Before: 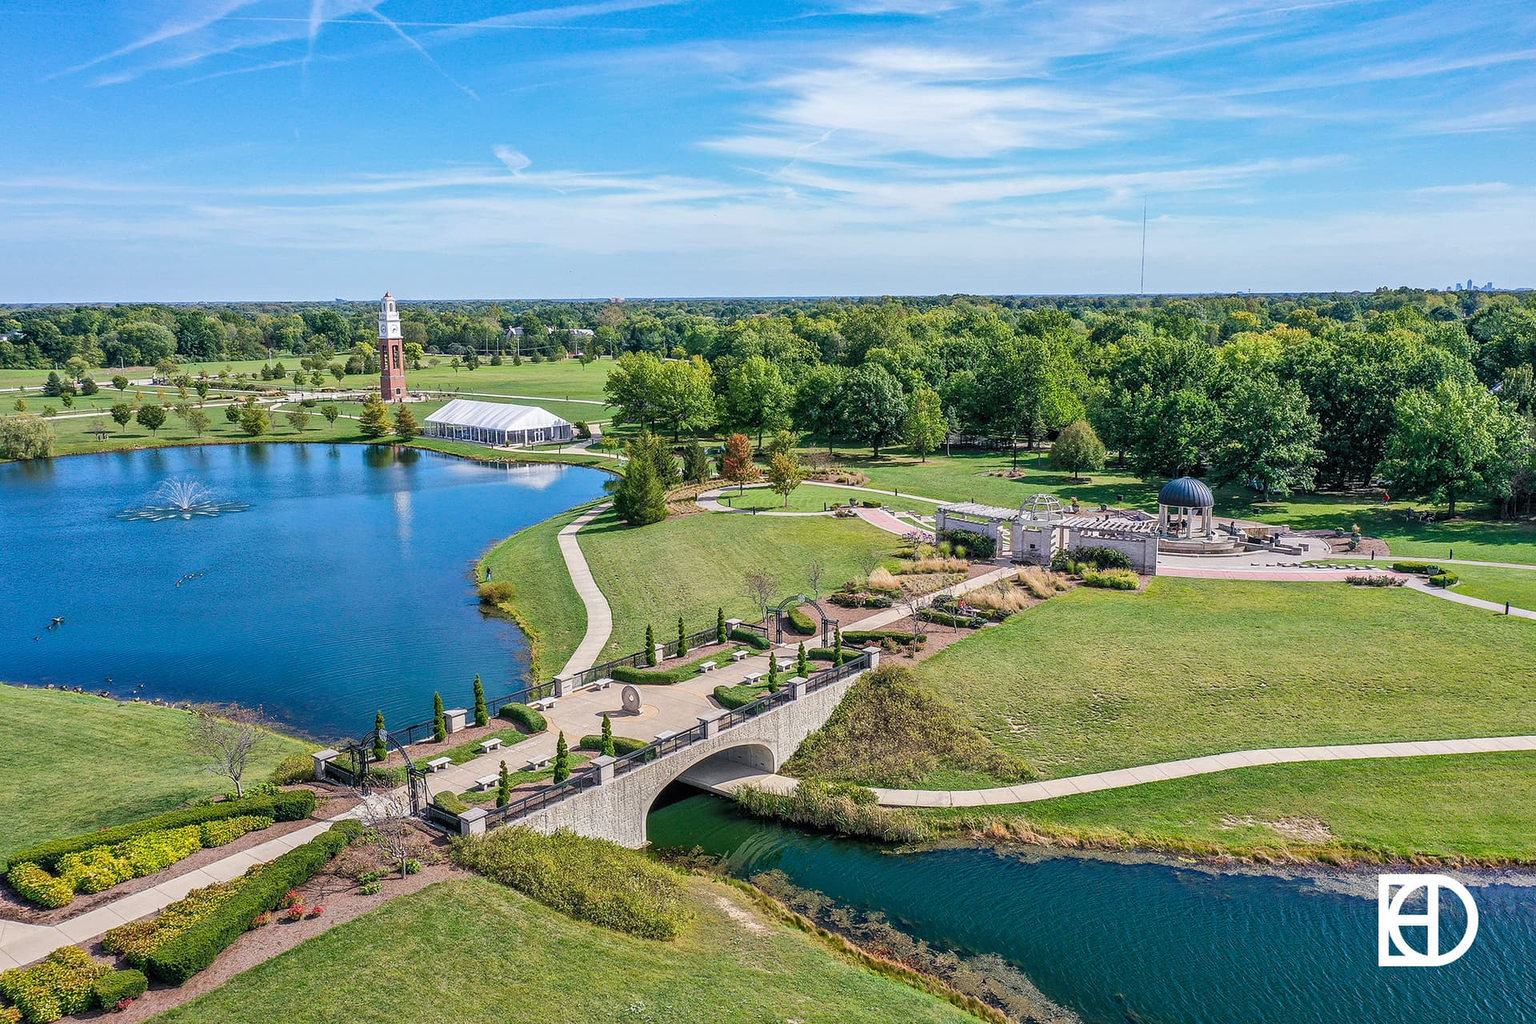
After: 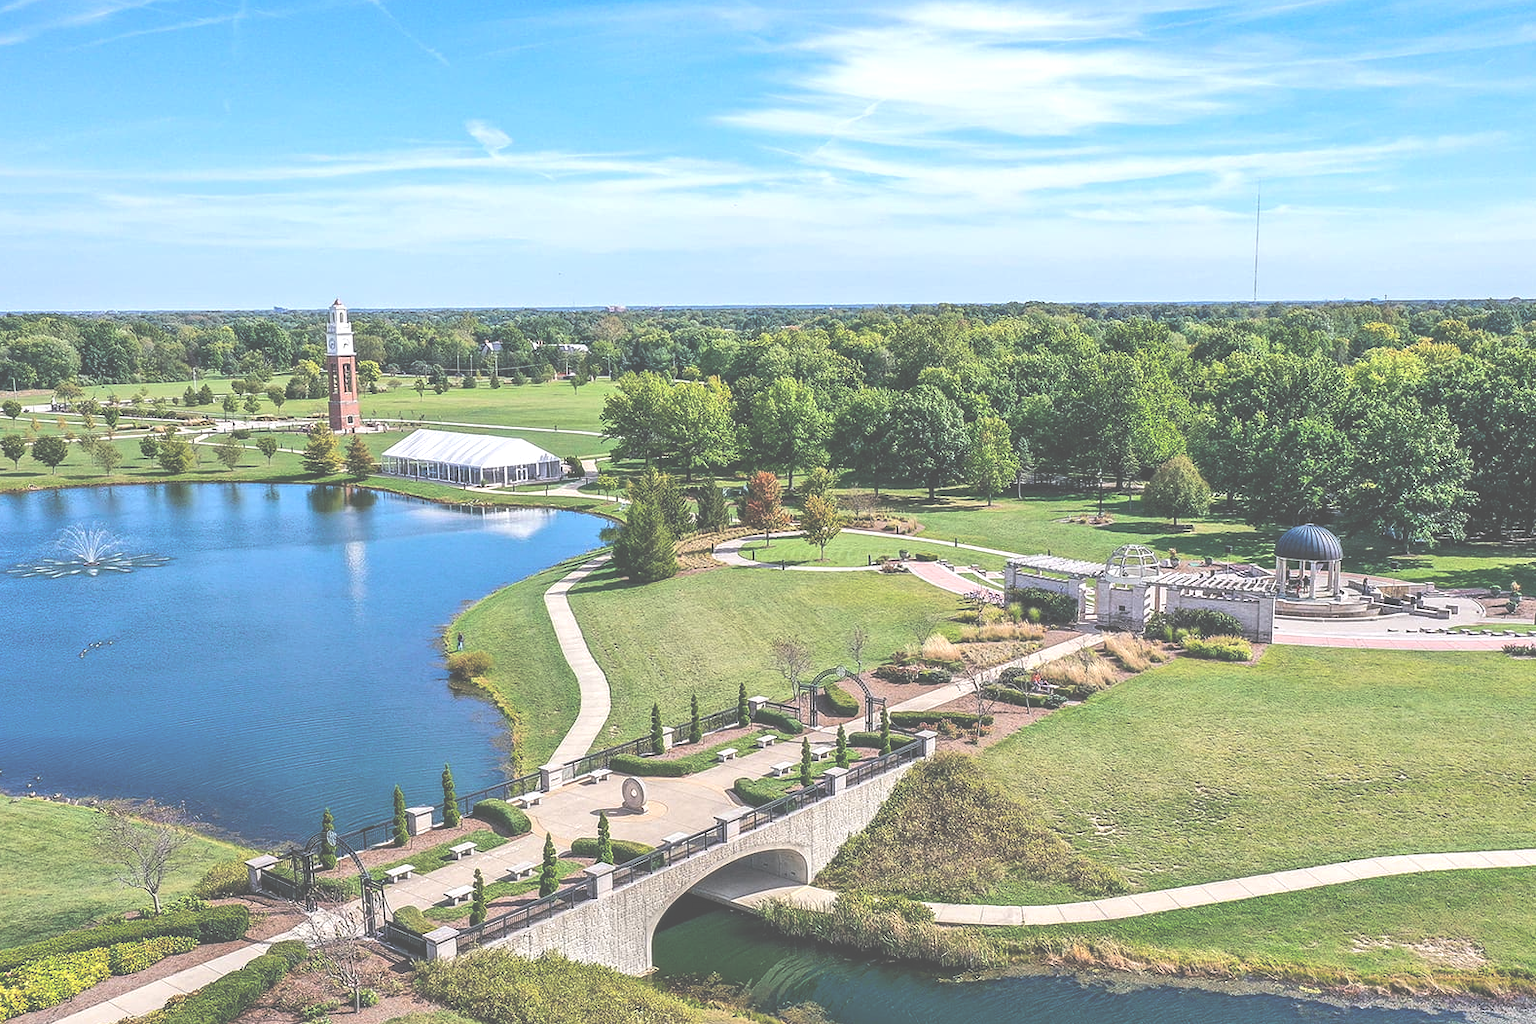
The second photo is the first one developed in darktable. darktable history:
crop and rotate: left 7.196%, top 4.574%, right 10.605%, bottom 13.178%
exposure: black level correction -0.087, compensate highlight preservation false
tone equalizer: -8 EV -0.417 EV, -7 EV -0.389 EV, -6 EV -0.333 EV, -5 EV -0.222 EV, -3 EV 0.222 EV, -2 EV 0.333 EV, -1 EV 0.389 EV, +0 EV 0.417 EV, edges refinement/feathering 500, mask exposure compensation -1.57 EV, preserve details no
